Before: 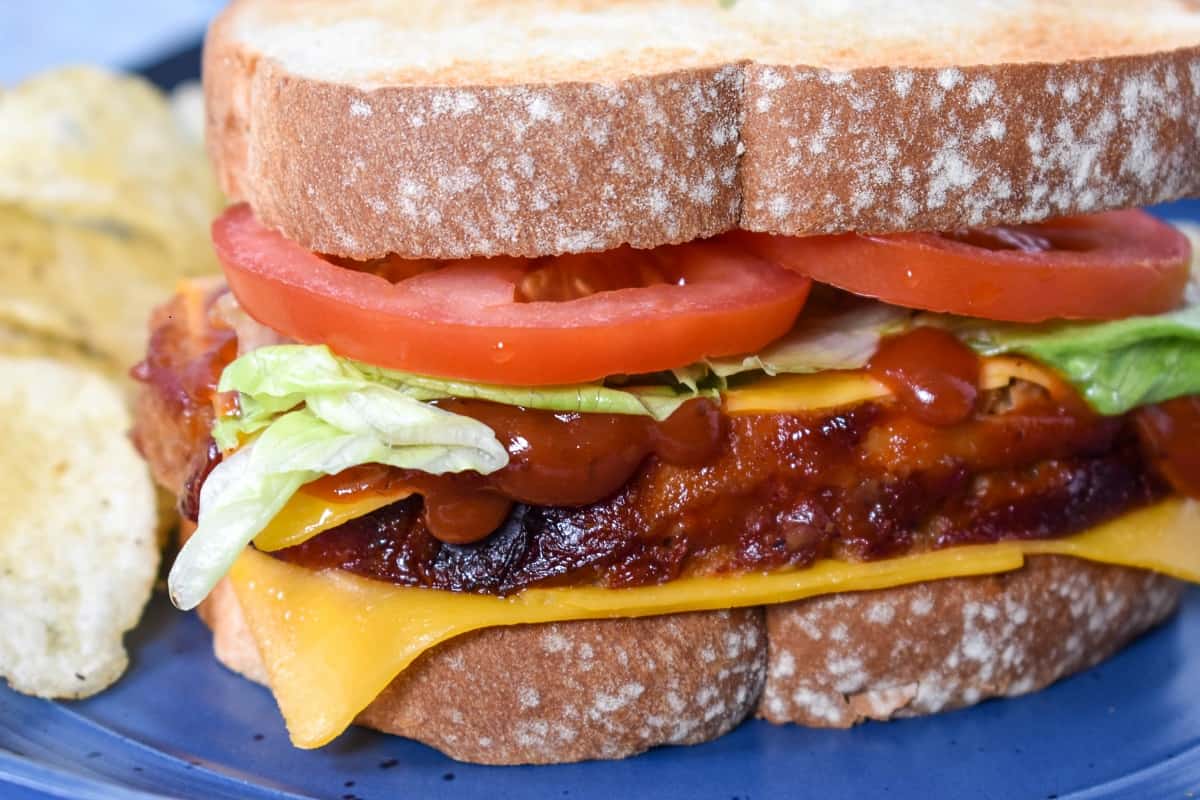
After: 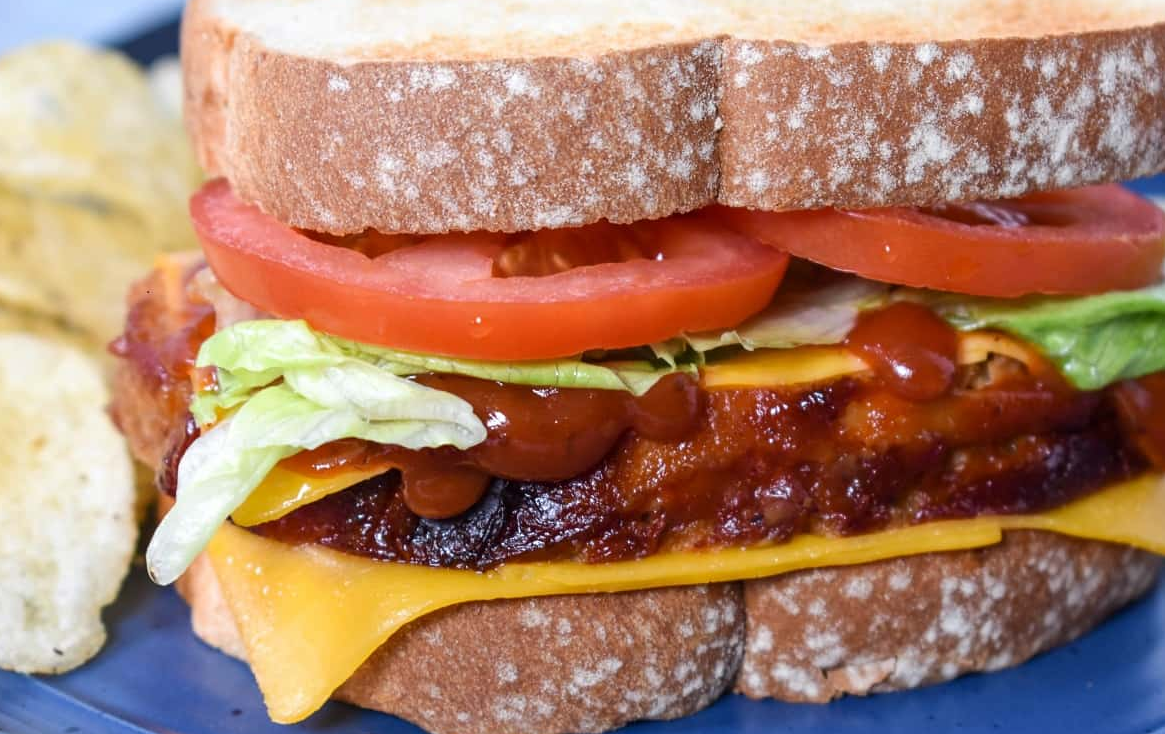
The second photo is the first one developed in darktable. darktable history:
crop: left 1.855%, top 3.242%, right 1.004%, bottom 4.94%
